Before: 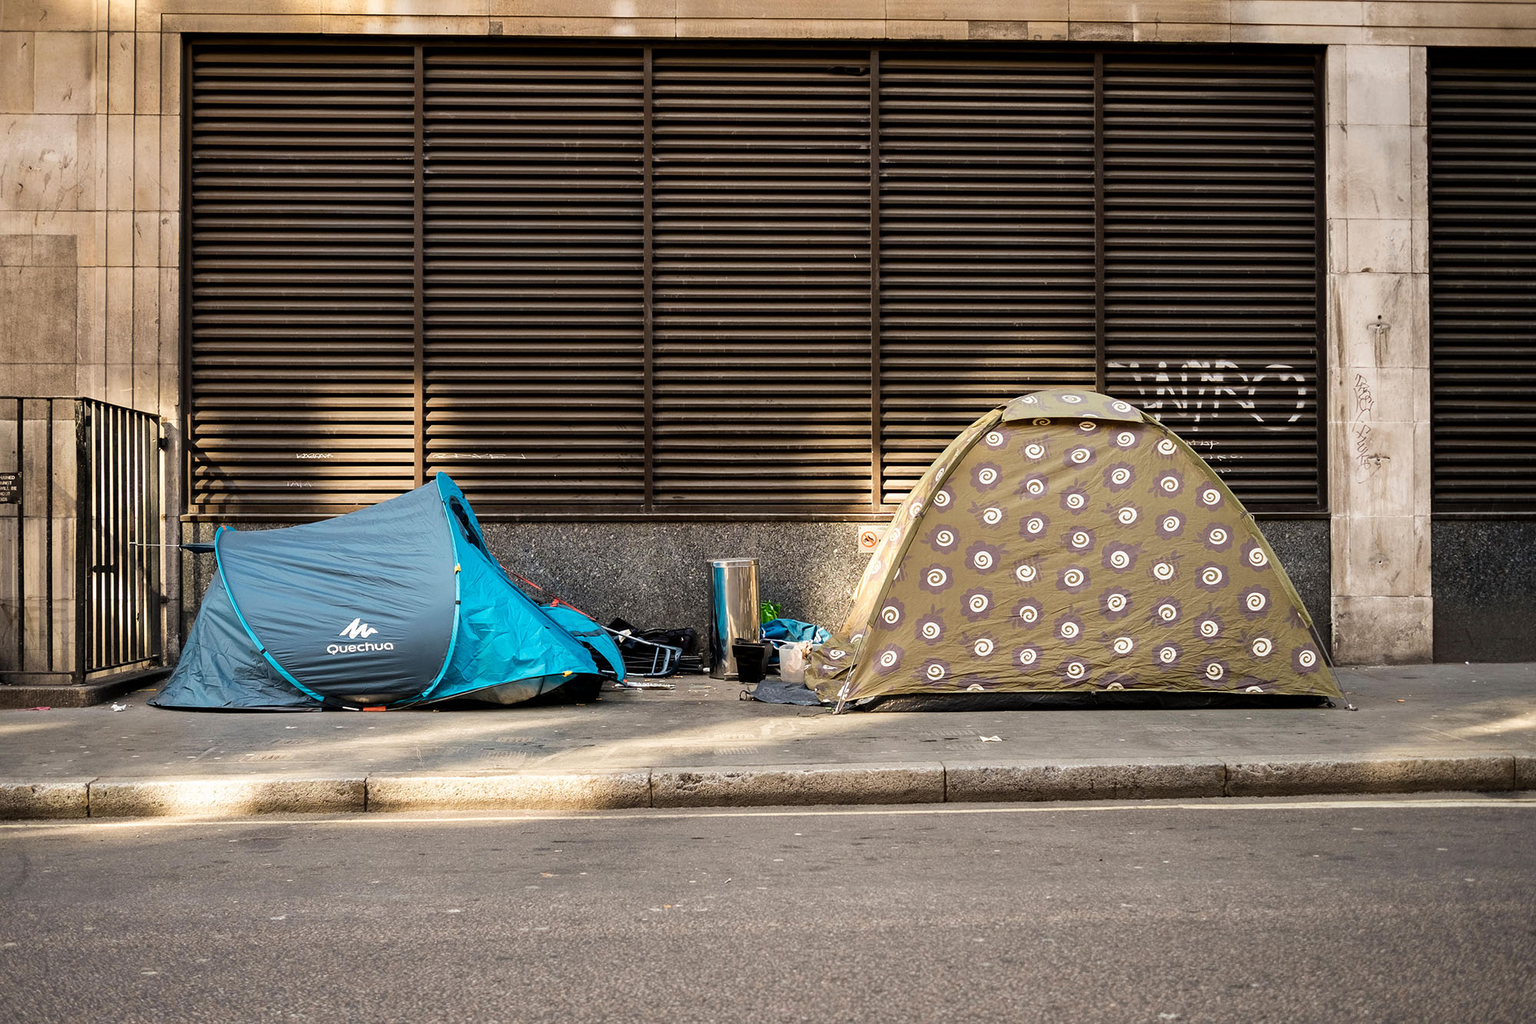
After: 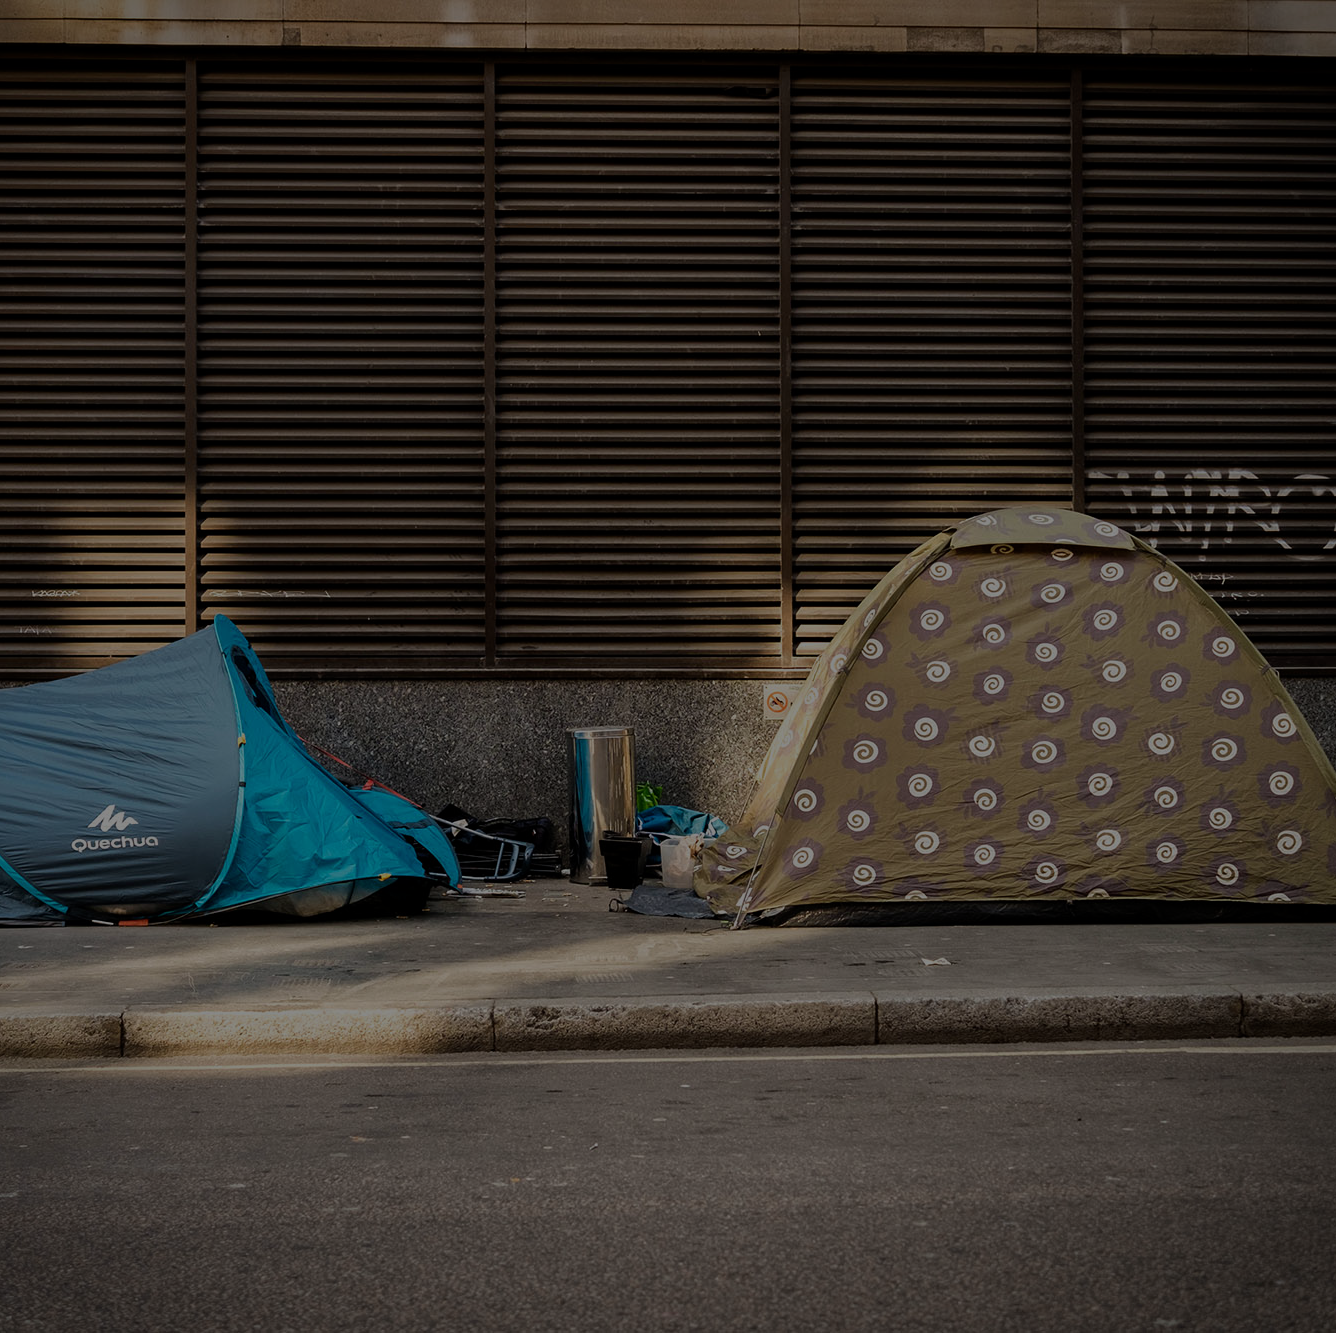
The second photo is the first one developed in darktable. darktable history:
exposure: exposure -2.002 EV, compensate highlight preservation false
crop and rotate: left 17.732%, right 15.423%
vignetting: fall-off start 97.23%, saturation -0.024, center (-0.033, -0.042), width/height ratio 1.179, unbound false
